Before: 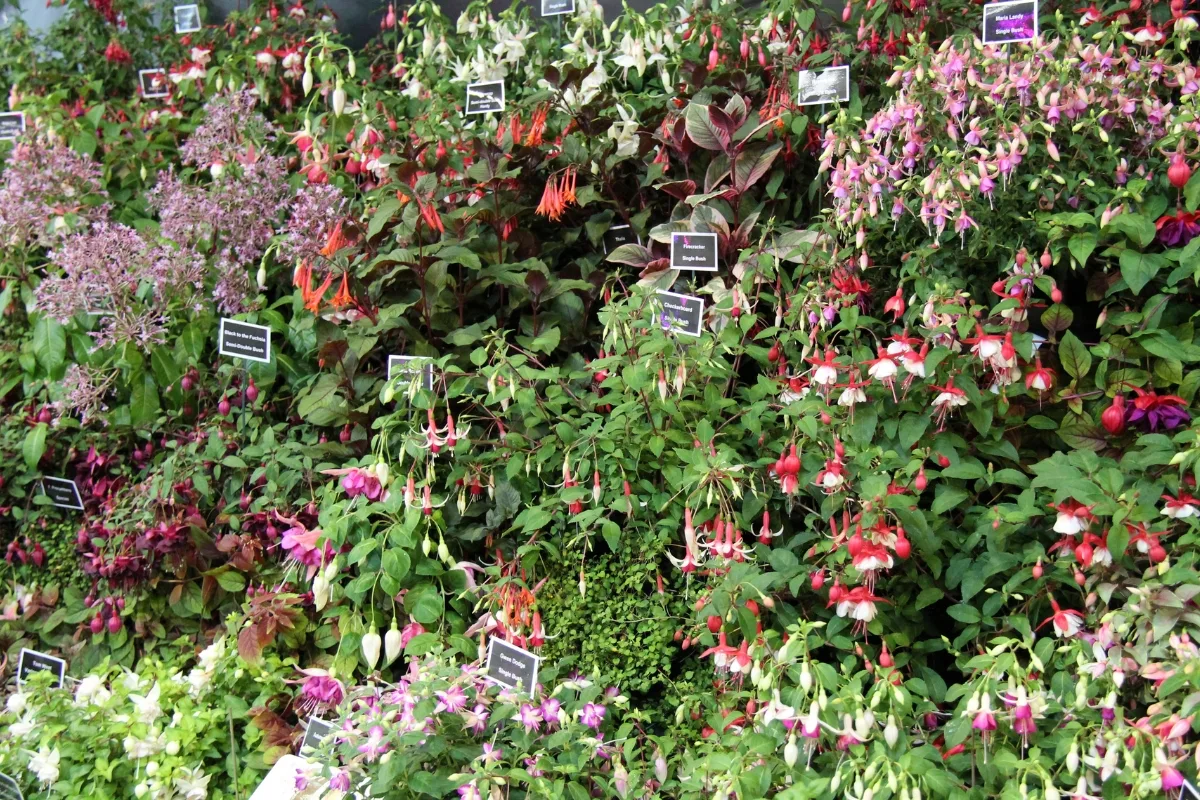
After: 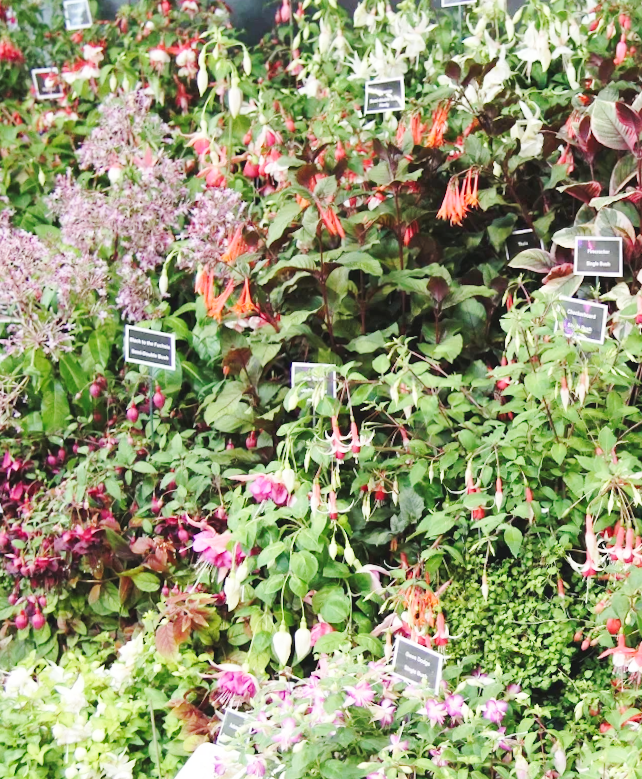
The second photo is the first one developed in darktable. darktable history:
base curve: curves: ch0 [(0, 0.007) (0.028, 0.063) (0.121, 0.311) (0.46, 0.743) (0.859, 0.957) (1, 1)], preserve colors none
crop: left 5.114%, right 38.589%
rotate and perspective: rotation 0.074°, lens shift (vertical) 0.096, lens shift (horizontal) -0.041, crop left 0.043, crop right 0.952, crop top 0.024, crop bottom 0.979
